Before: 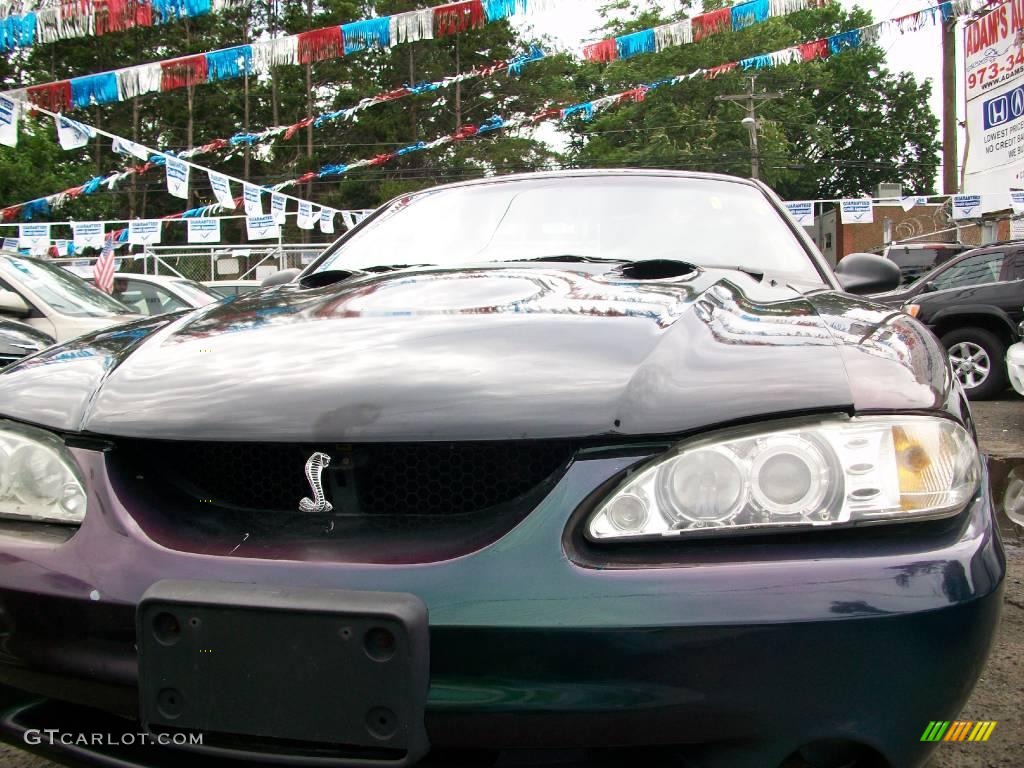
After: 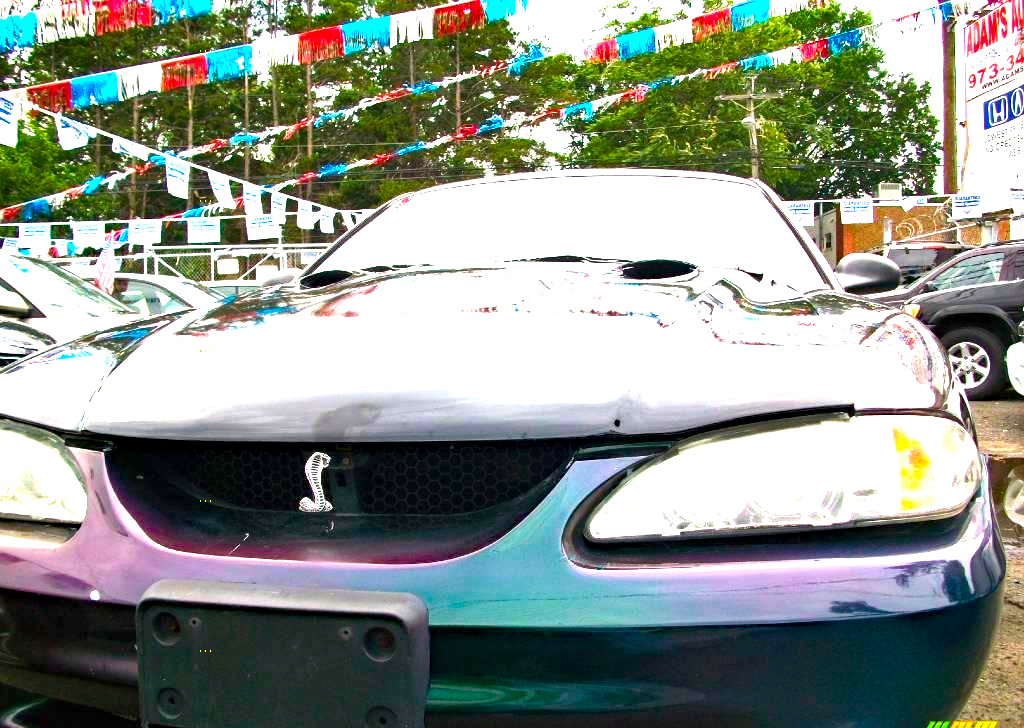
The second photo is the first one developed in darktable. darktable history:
color balance rgb: power › hue 314.19°, linear chroma grading › global chroma 9.493%, perceptual saturation grading › global saturation 30.966%, global vibrance 26.487%, contrast 6.43%
exposure: black level correction 0, exposure 1.48 EV, compensate highlight preservation false
crop and rotate: top 0.002%, bottom 5.177%
shadows and highlights: shadows 36.37, highlights -27.12, soften with gaussian
haze removal: adaptive false
